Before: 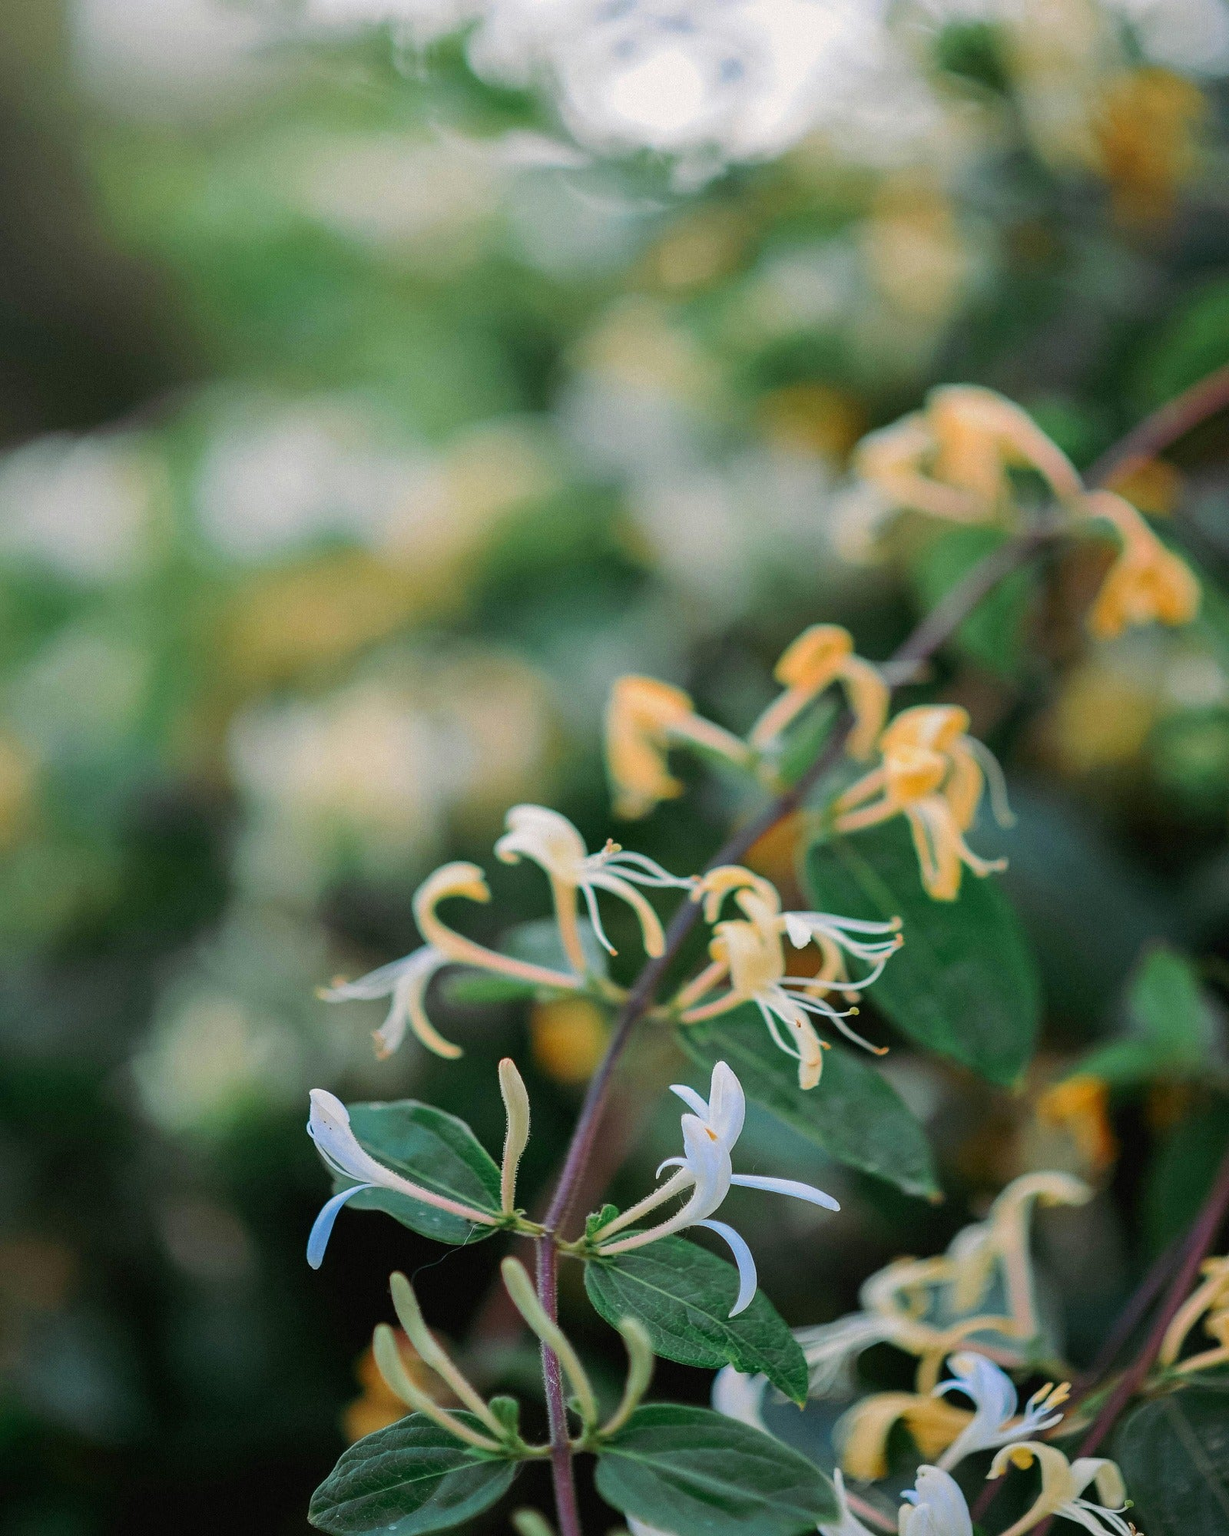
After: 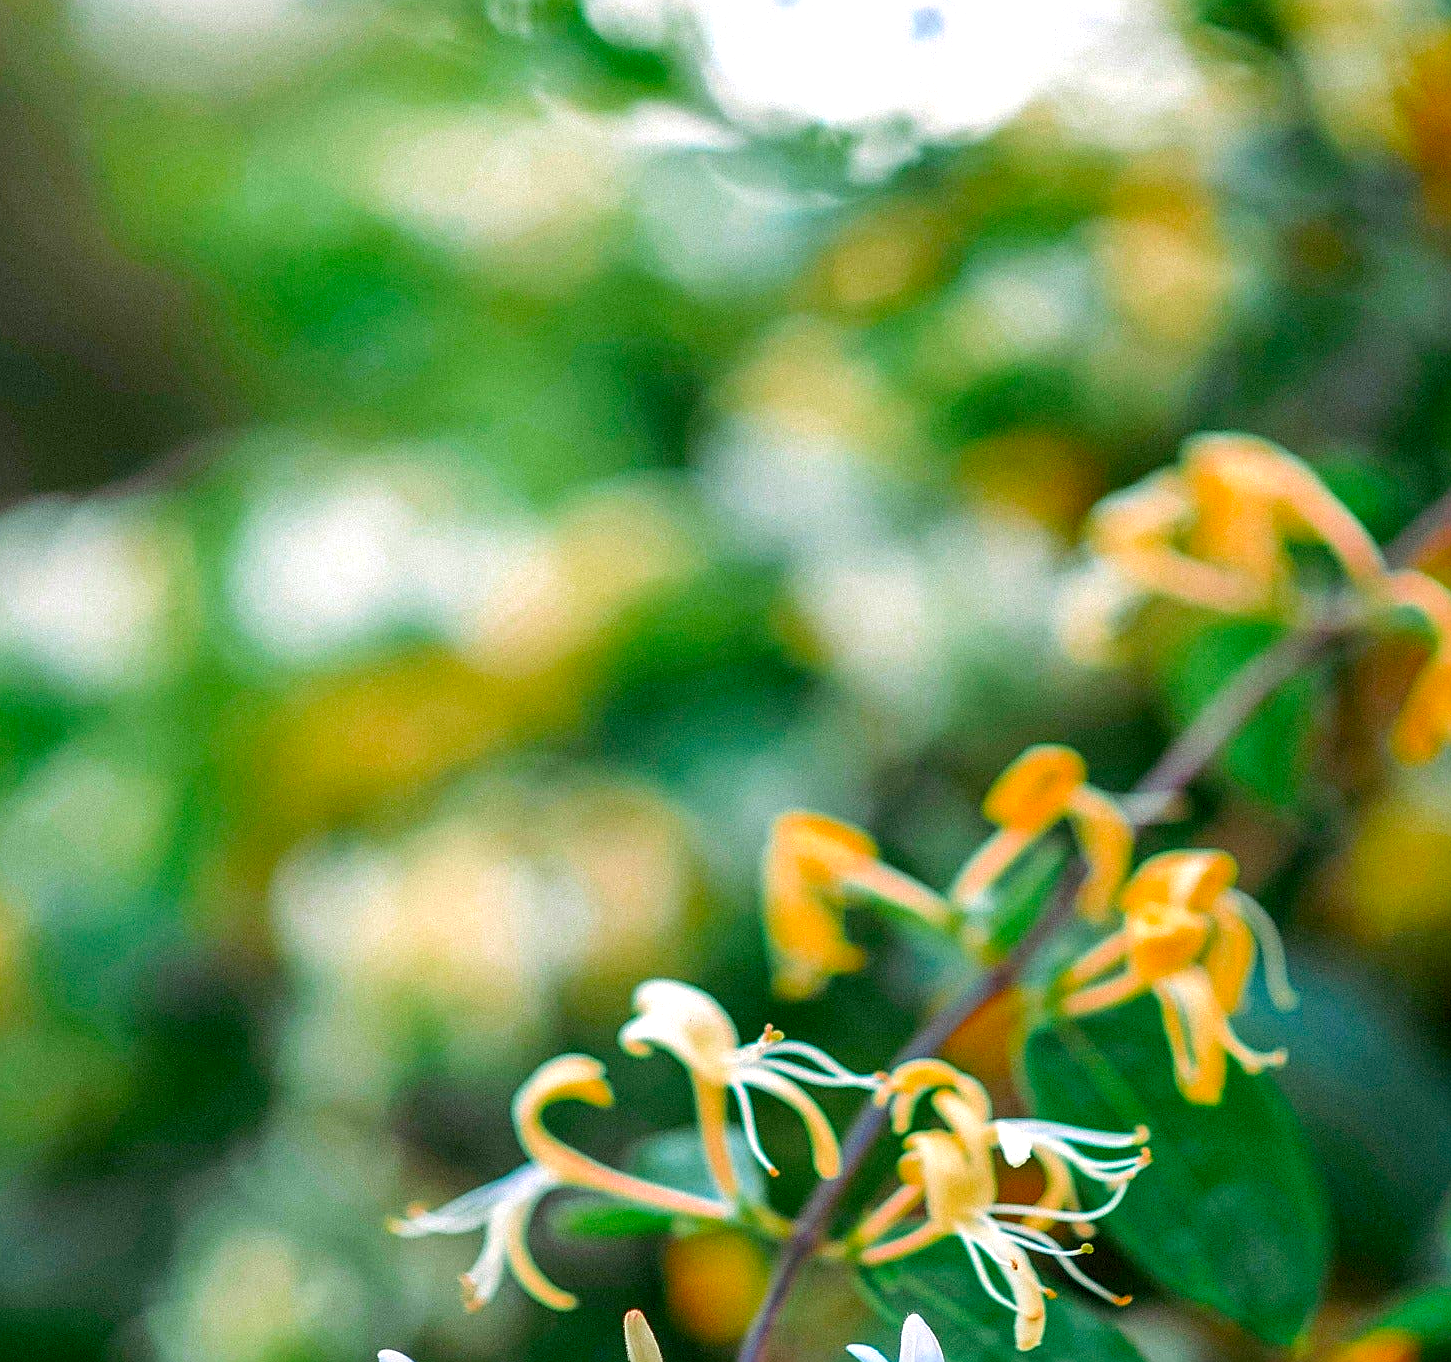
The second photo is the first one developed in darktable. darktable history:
sharpen: on, module defaults
crop: left 1.592%, top 3.413%, right 7.701%, bottom 28.476%
color zones: curves: ch0 [(0, 0.425) (0.143, 0.422) (0.286, 0.42) (0.429, 0.419) (0.571, 0.419) (0.714, 0.42) (0.857, 0.422) (1, 0.425)]; ch1 [(0, 0.666) (0.143, 0.669) (0.286, 0.671) (0.429, 0.67) (0.571, 0.67) (0.714, 0.67) (0.857, 0.67) (1, 0.666)]
color balance rgb: global offset › luminance -0.248%, perceptual saturation grading › global saturation 0.915%, global vibrance 32.24%
local contrast: on, module defaults
exposure: black level correction 0, exposure 0.698 EV, compensate highlight preservation false
